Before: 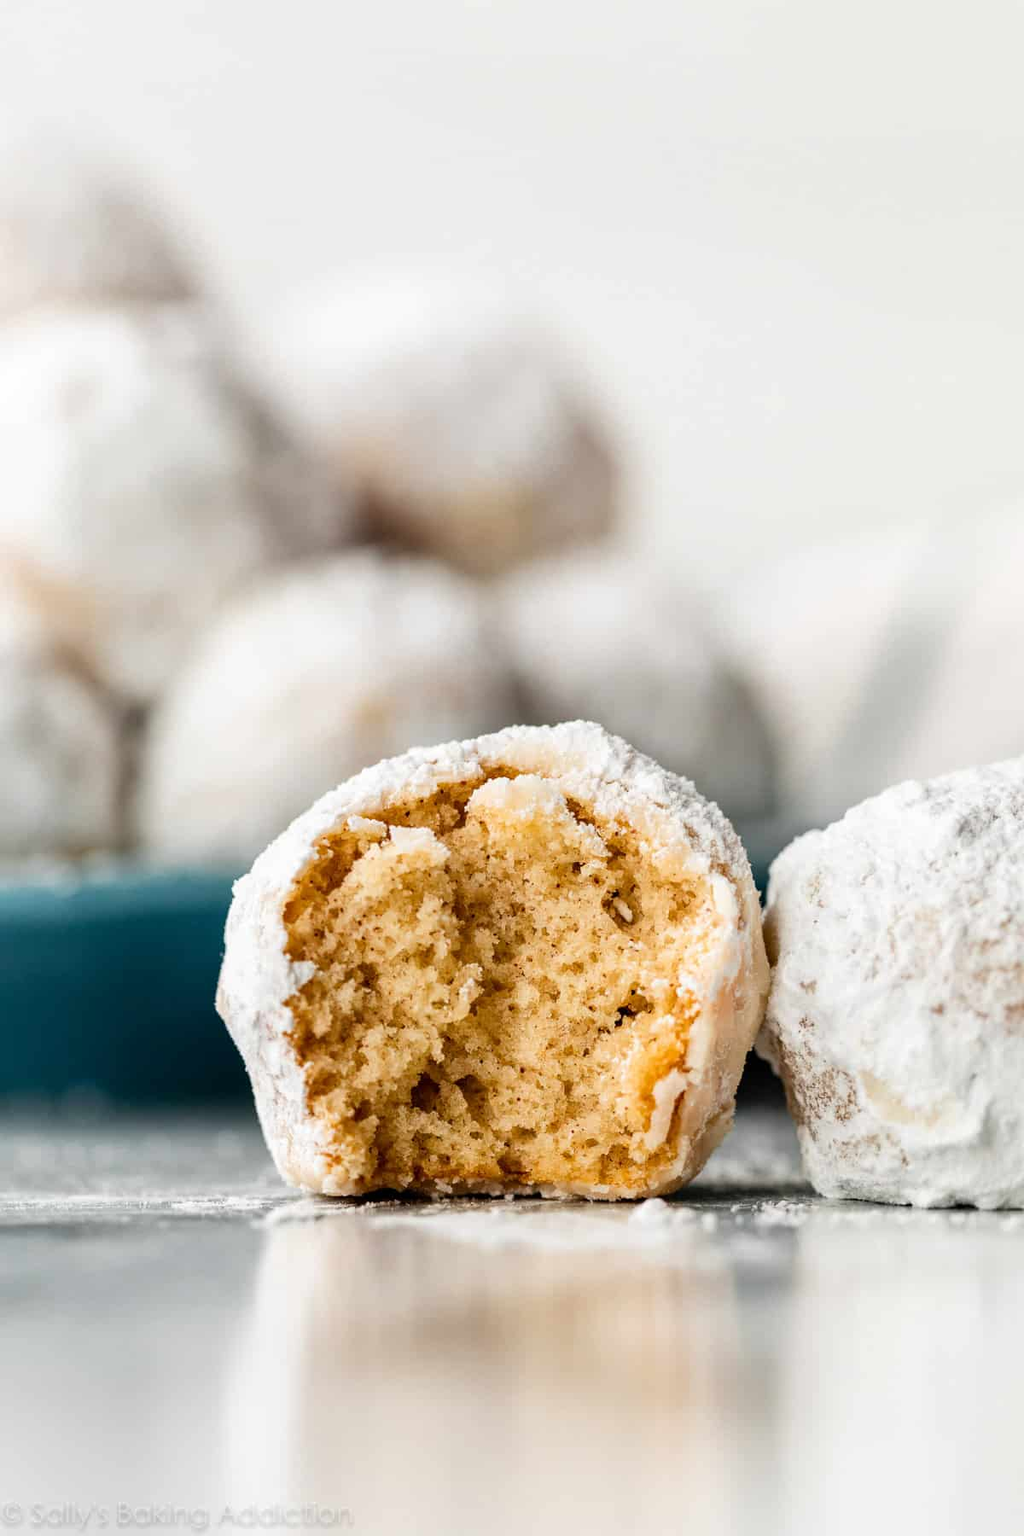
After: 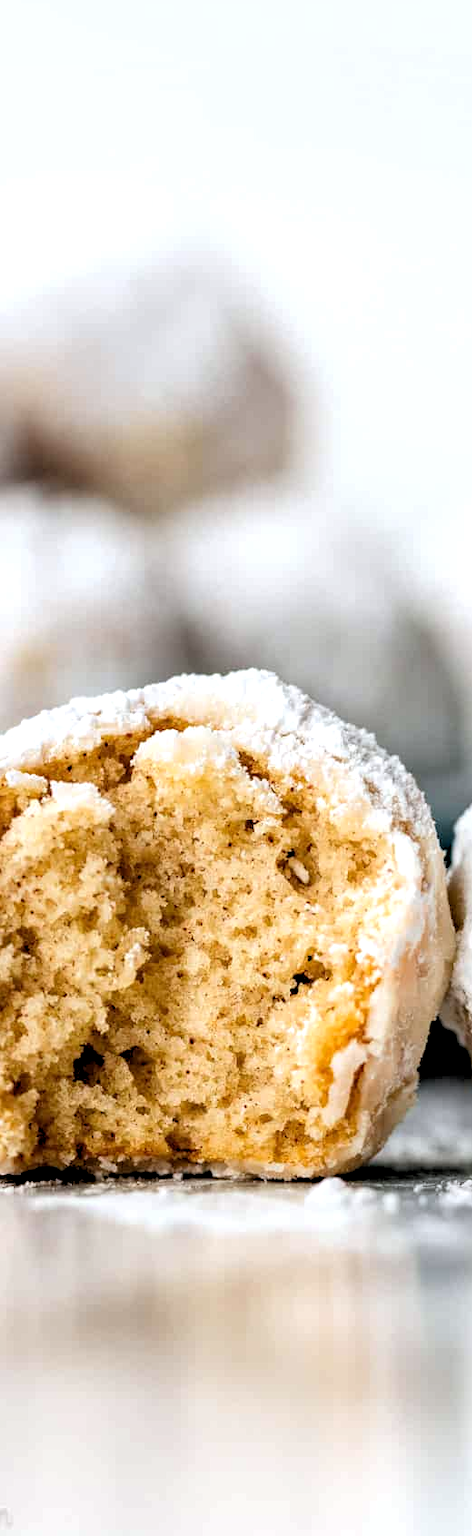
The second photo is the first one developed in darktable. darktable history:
crop: left 33.452%, top 6.025%, right 23.155%
rgb levels: levels [[0.01, 0.419, 0.839], [0, 0.5, 1], [0, 0.5, 1]]
white balance: red 0.976, blue 1.04
local contrast: highlights 100%, shadows 100%, detail 120%, midtone range 0.2
